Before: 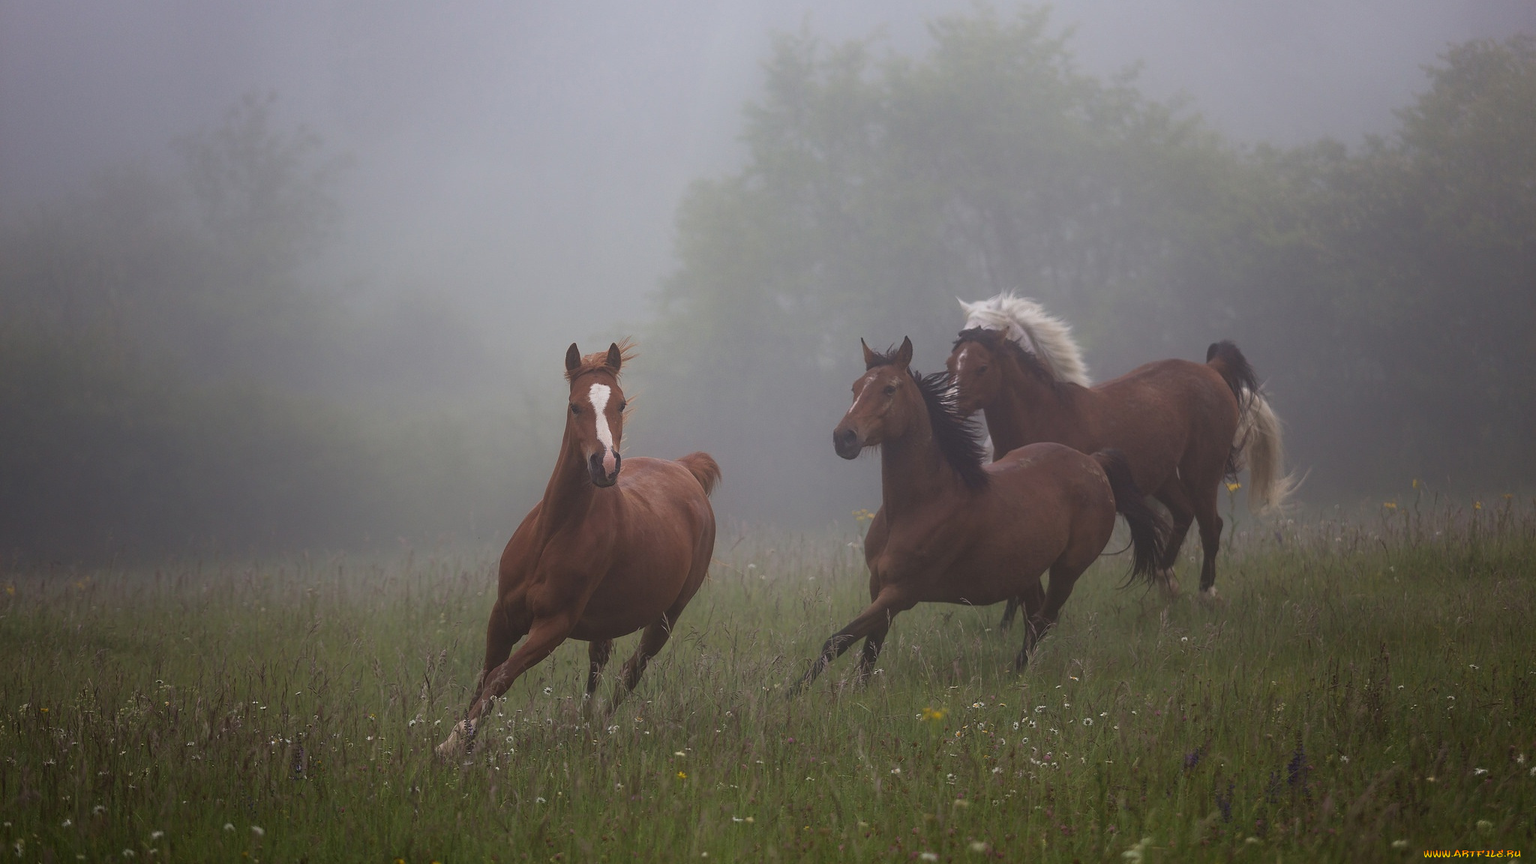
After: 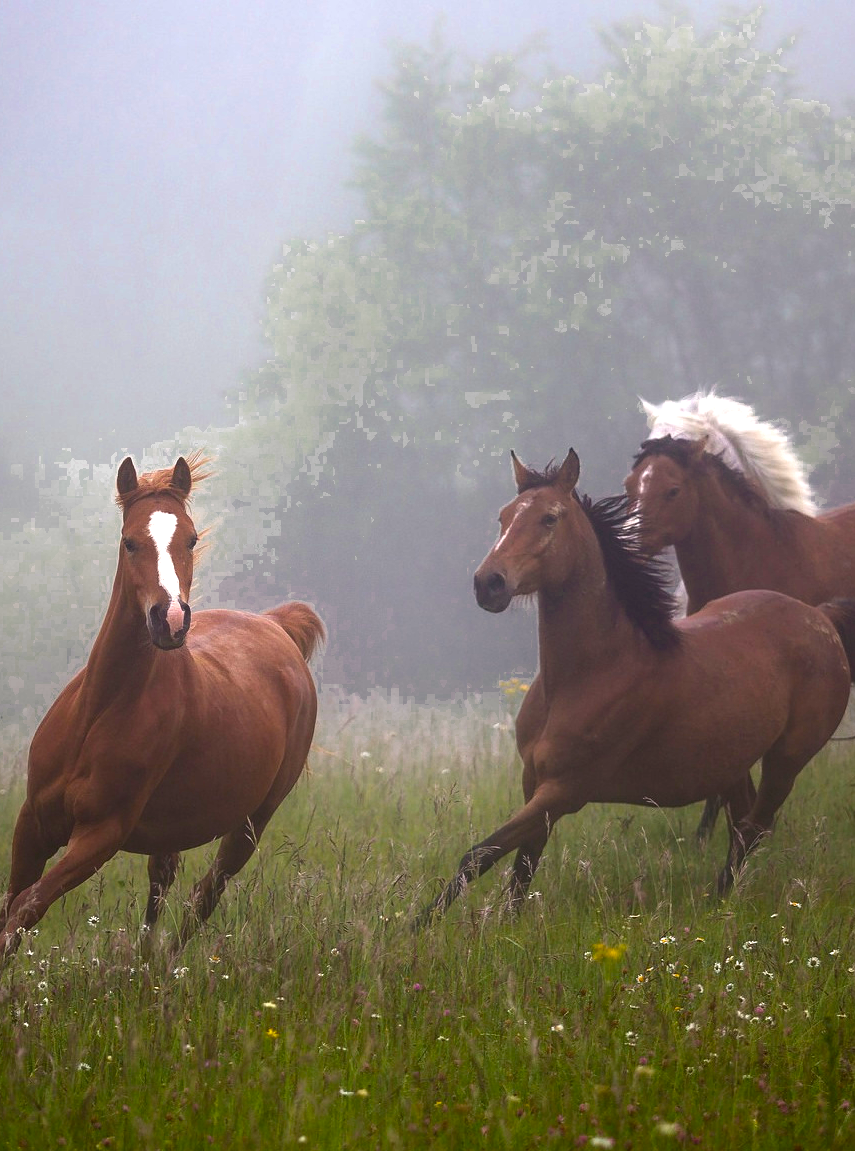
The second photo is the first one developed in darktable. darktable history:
color zones: curves: ch0 [(0, 0.558) (0.143, 0.559) (0.286, 0.529) (0.429, 0.505) (0.571, 0.5) (0.714, 0.5) (0.857, 0.5) (1, 0.558)]; ch1 [(0, 0.469) (0.01, 0.469) (0.12, 0.446) (0.248, 0.469) (0.5, 0.5) (0.748, 0.5) (0.99, 0.469) (1, 0.469)], process mode strong
exposure: black level correction 0.001, exposure 0.5 EV, compensate highlight preservation false
crop: left 31.109%, right 27.095%
contrast brightness saturation: contrast 0.069, brightness -0.137, saturation 0.116
color balance rgb: linear chroma grading › global chroma 14.831%, perceptual saturation grading › global saturation 19.875%, perceptual brilliance grading › highlights 8.404%, perceptual brilliance grading › mid-tones 4.391%, perceptual brilliance grading › shadows 1.326%, global vibrance 20%
